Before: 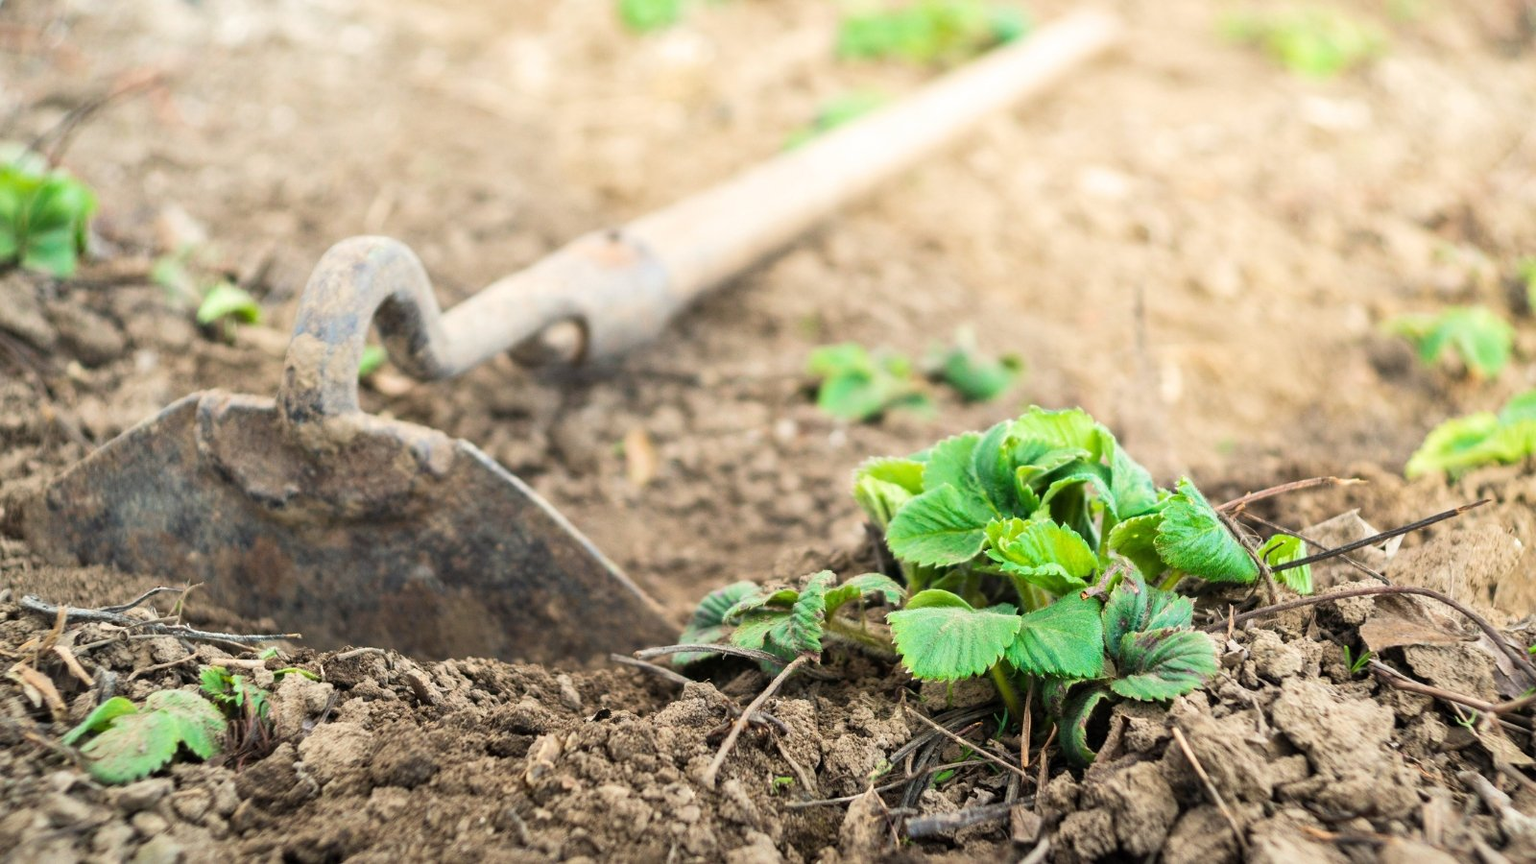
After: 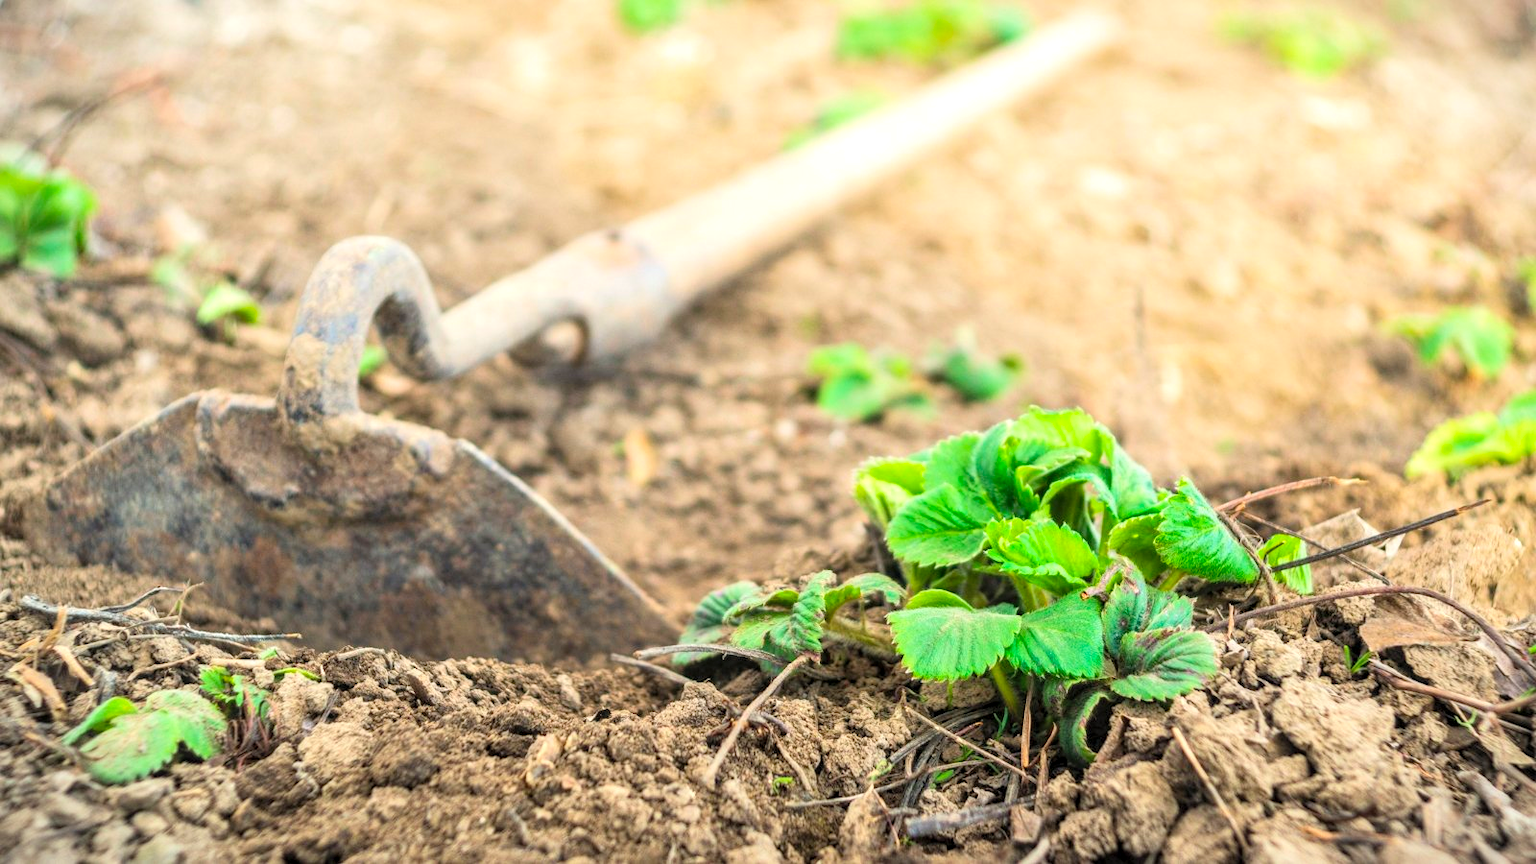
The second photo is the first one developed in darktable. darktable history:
contrast brightness saturation: contrast 0.07, brightness 0.18, saturation 0.4
vignetting: fall-off start 100%, brightness -0.282, width/height ratio 1.31
local contrast: detail 130%
